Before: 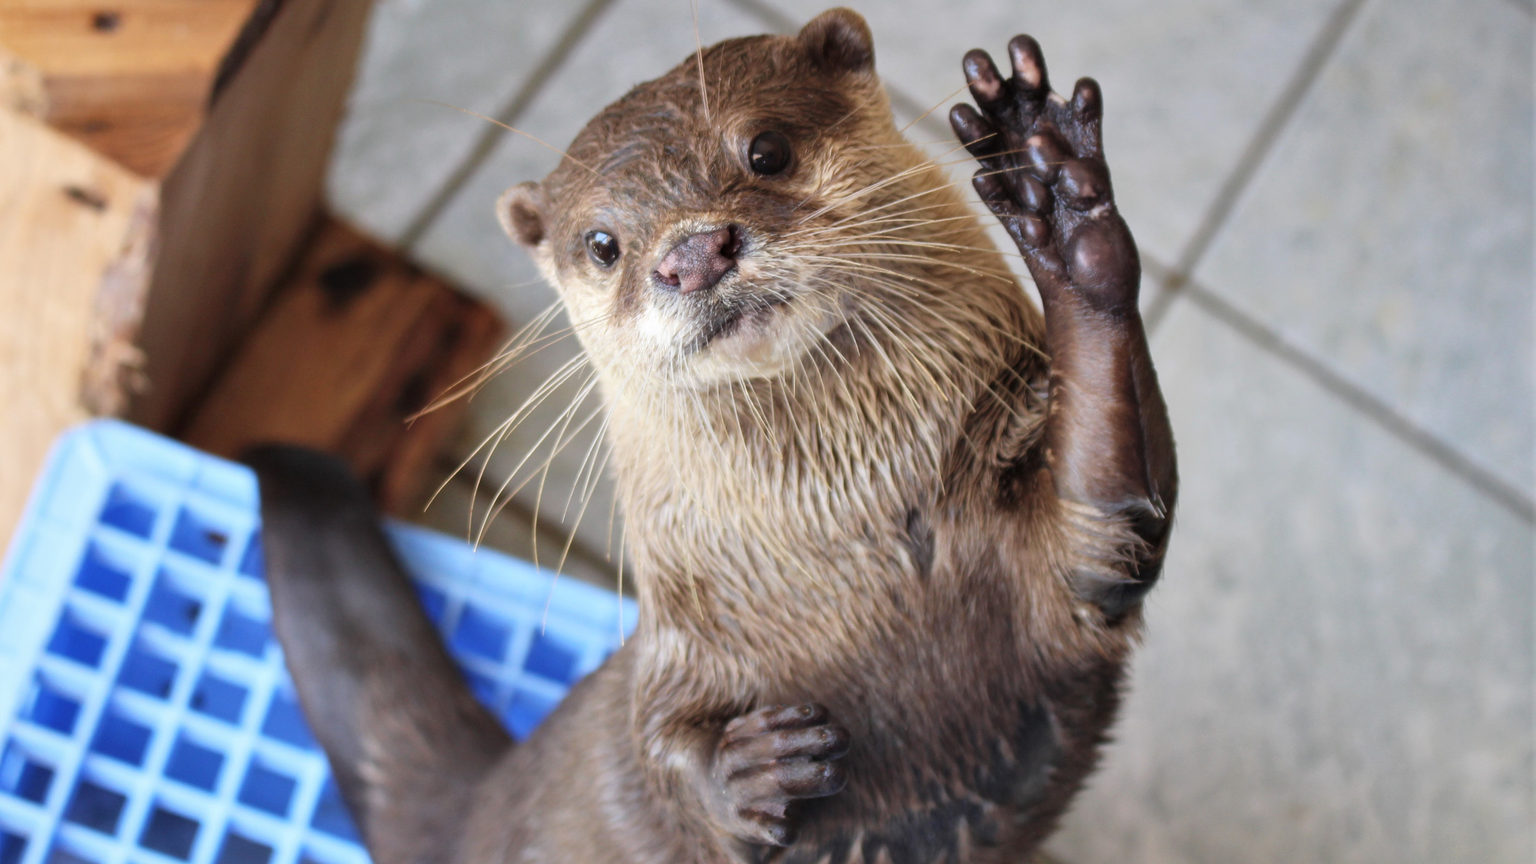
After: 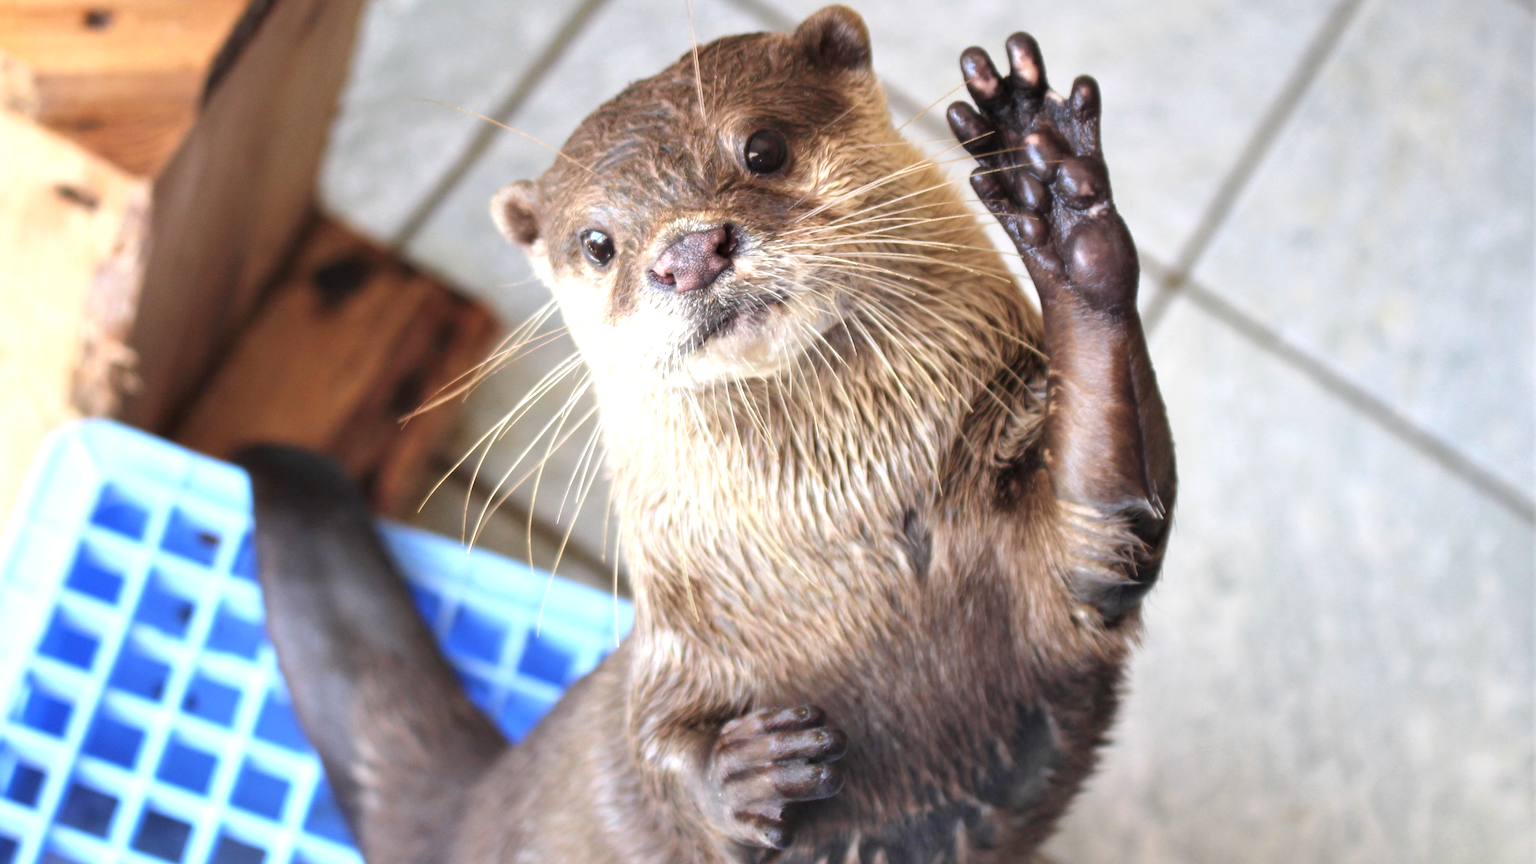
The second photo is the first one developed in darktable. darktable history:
exposure: black level correction 0, exposure 0.694 EV, compensate highlight preservation false
crop and rotate: left 0.633%, top 0.339%, bottom 0.262%
tone equalizer: edges refinement/feathering 500, mask exposure compensation -1.57 EV, preserve details no
